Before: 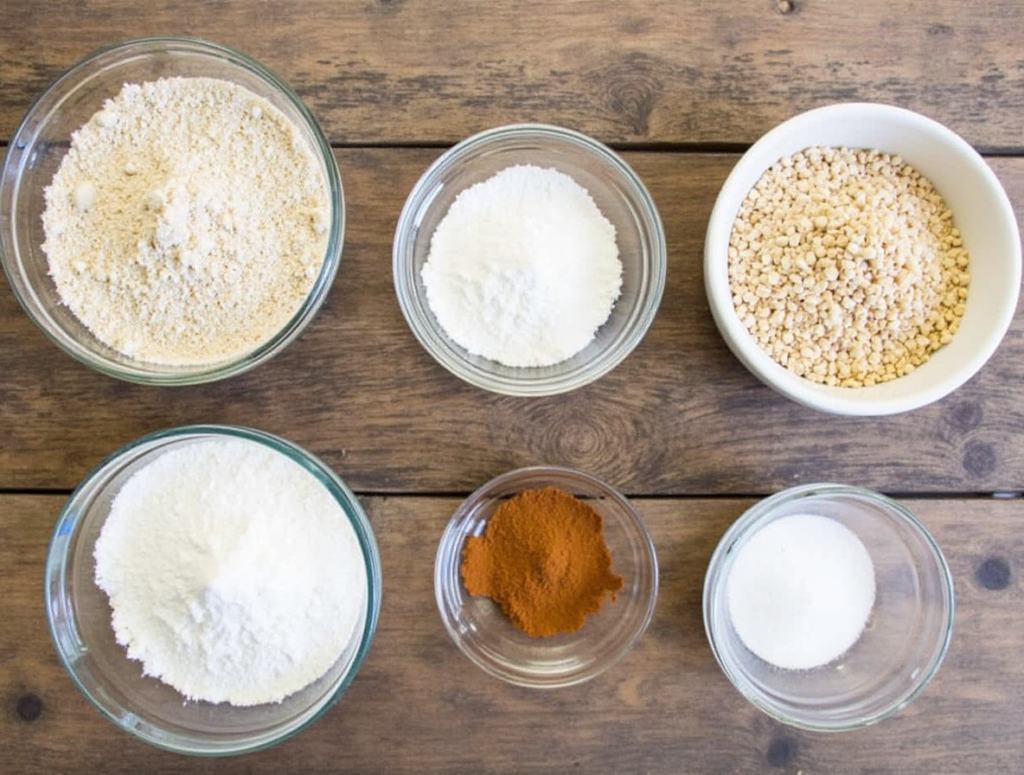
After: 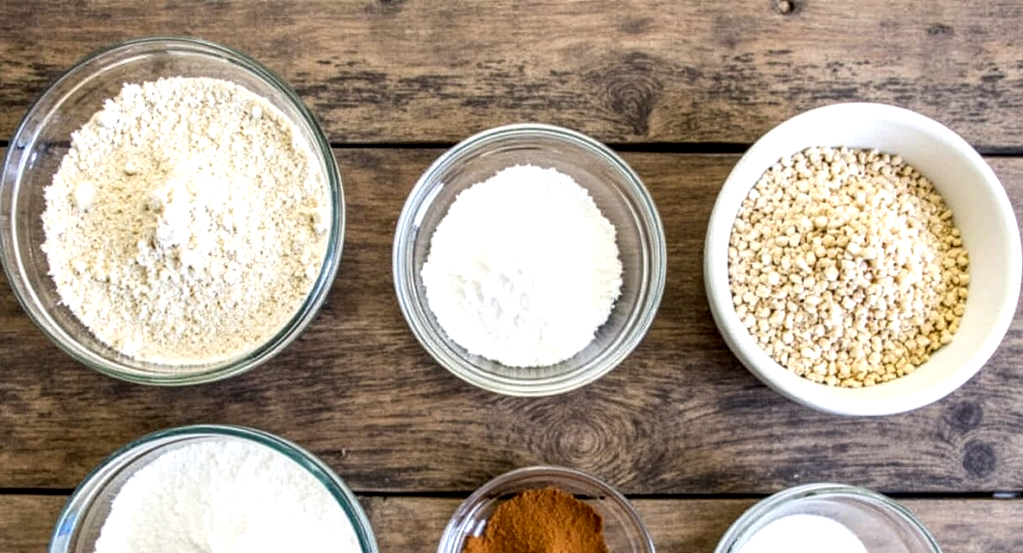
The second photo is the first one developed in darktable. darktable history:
crop: bottom 28.576%
white balance: emerald 1
local contrast: highlights 19%, detail 186%
